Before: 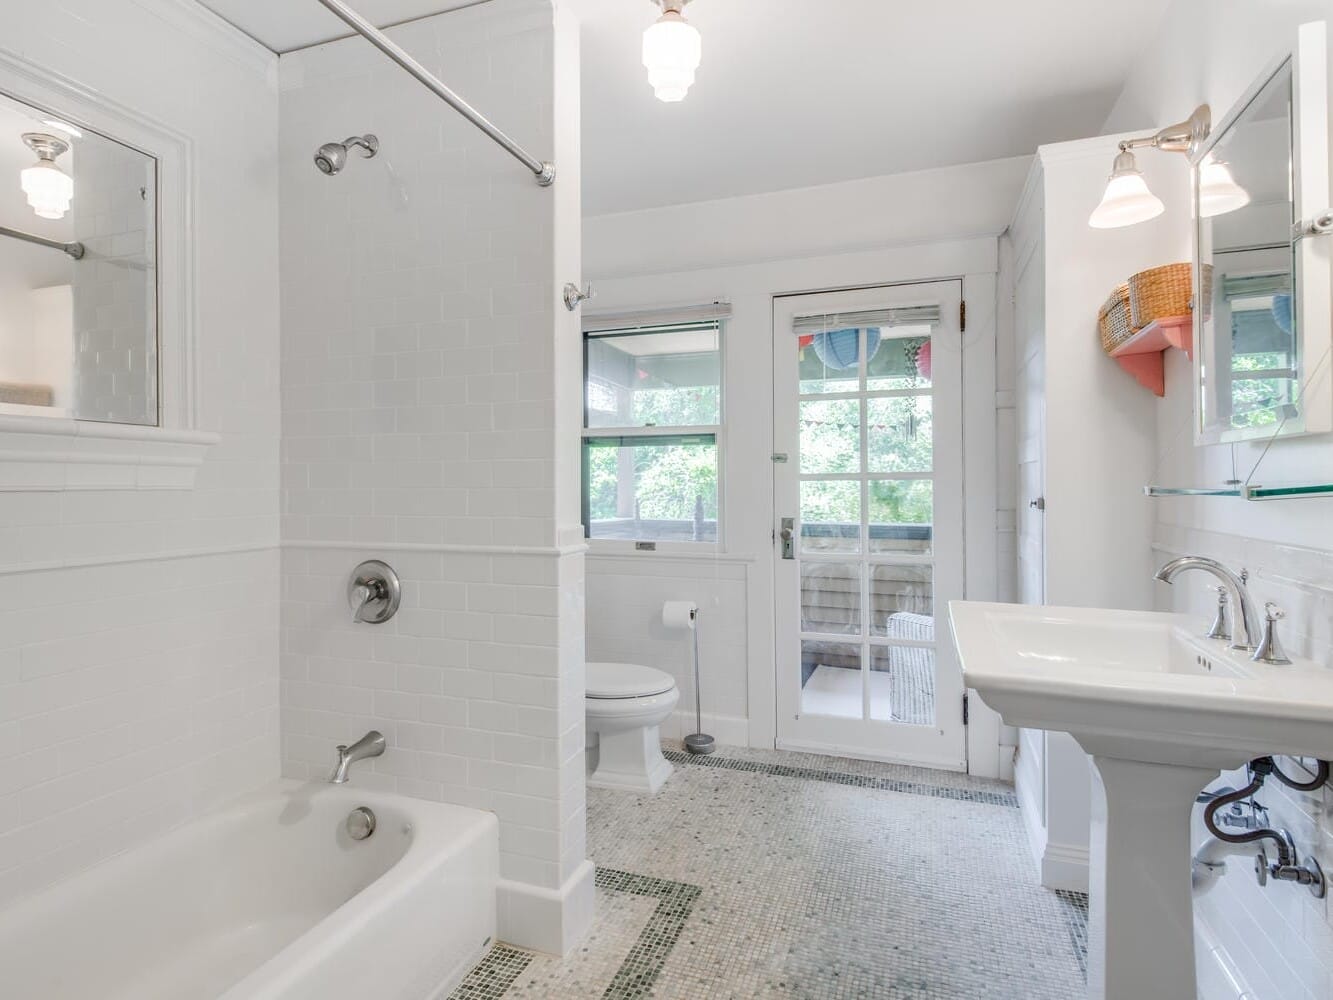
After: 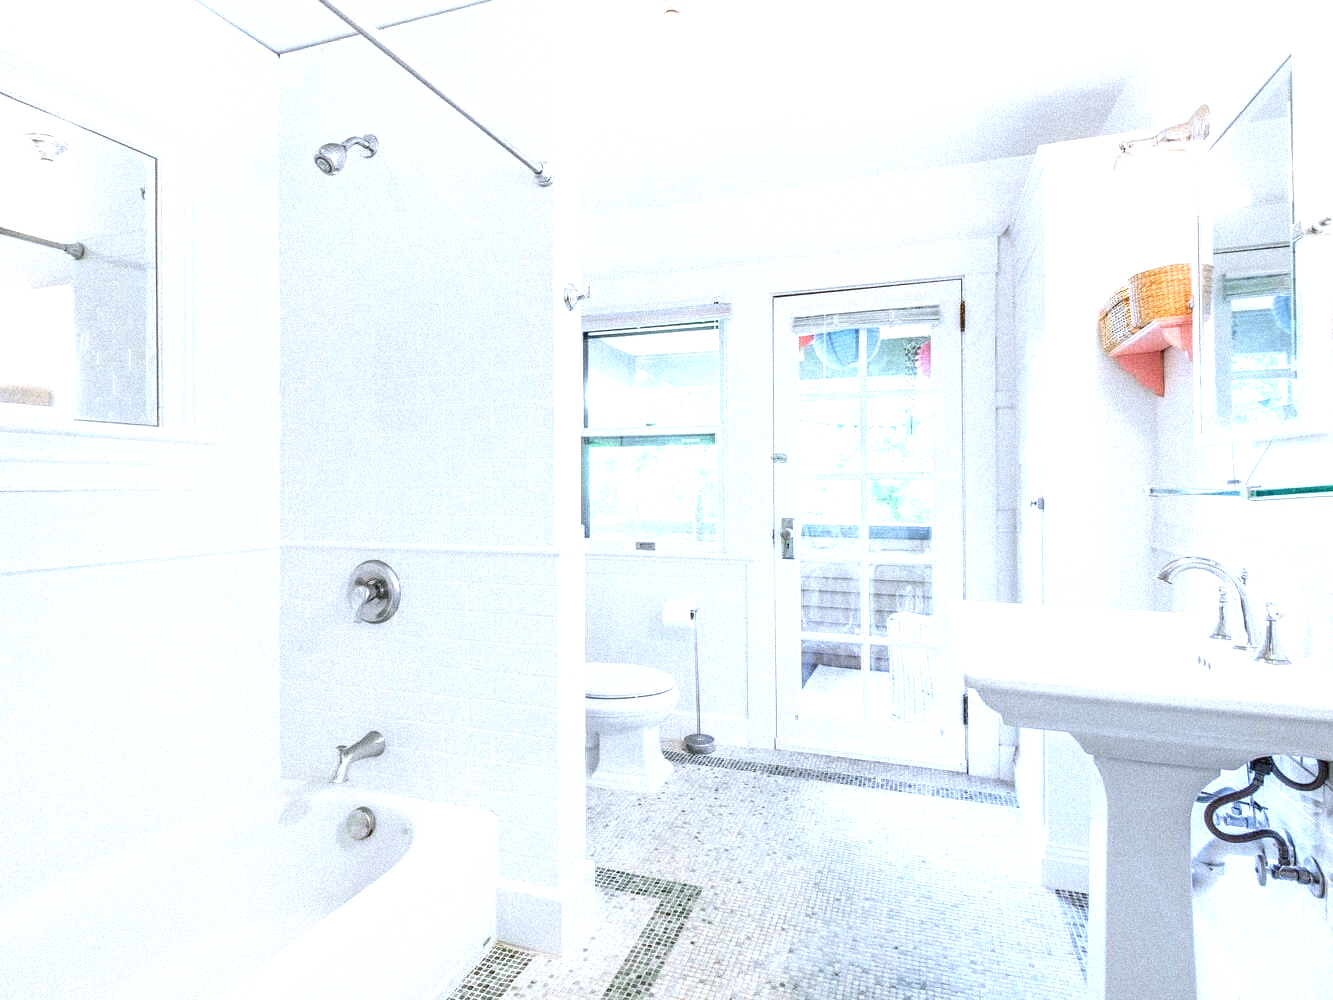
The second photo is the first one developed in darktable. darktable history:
grain: coarseness 9.38 ISO, strength 34.99%, mid-tones bias 0%
white balance: red 0.931, blue 1.11
exposure: black level correction 0, exposure 1.2 EV, compensate exposure bias true, compensate highlight preservation false
